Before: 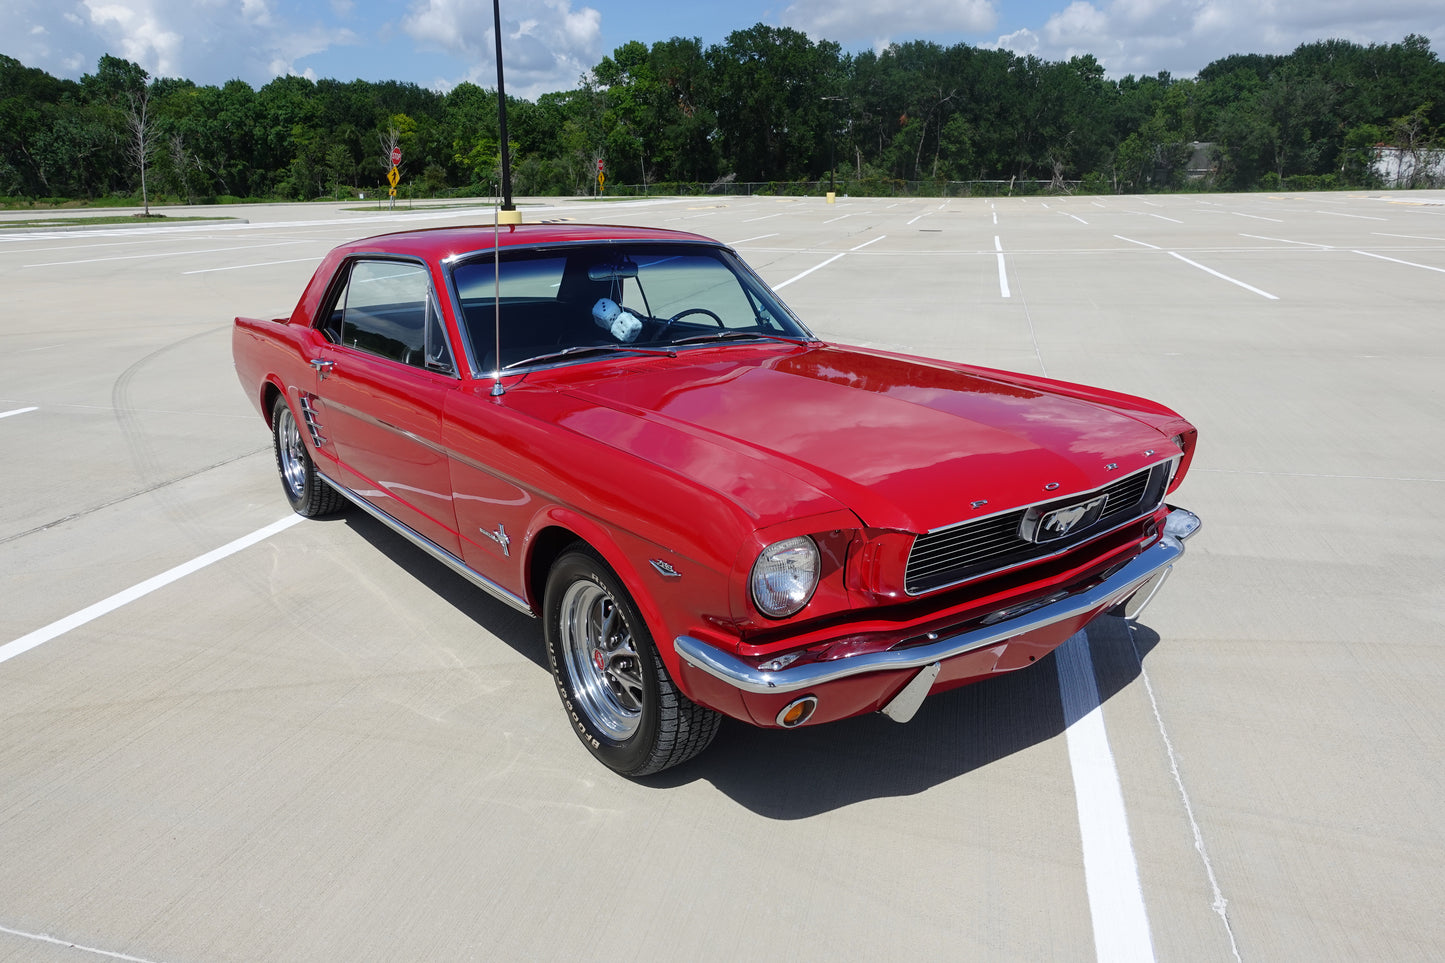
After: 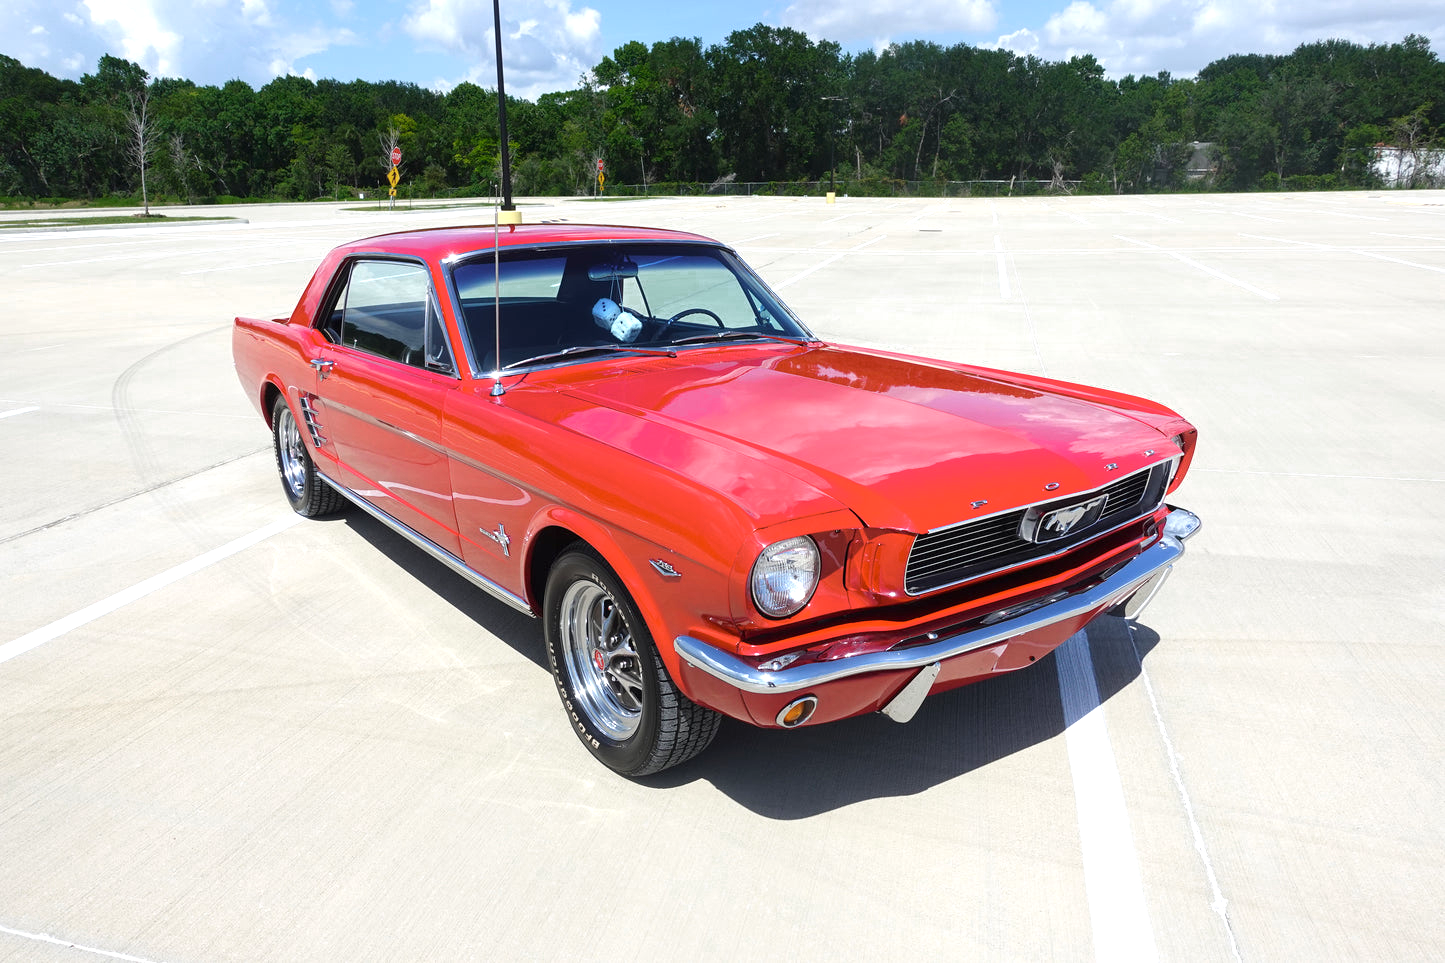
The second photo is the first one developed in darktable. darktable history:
color zones: curves: ch0 [(0, 0.558) (0.143, 0.548) (0.286, 0.447) (0.429, 0.259) (0.571, 0.5) (0.714, 0.5) (0.857, 0.593) (1, 0.558)]; ch1 [(0, 0.543) (0.01, 0.544) (0.12, 0.492) (0.248, 0.458) (0.5, 0.534) (0.748, 0.5) (0.99, 0.469) (1, 0.543)]; ch2 [(0, 0.507) (0.143, 0.522) (0.286, 0.505) (0.429, 0.5) (0.571, 0.5) (0.714, 0.5) (0.857, 0.5) (1, 0.507)]
exposure: black level correction 0, exposure 0.7 EV, compensate exposure bias true, compensate highlight preservation false
